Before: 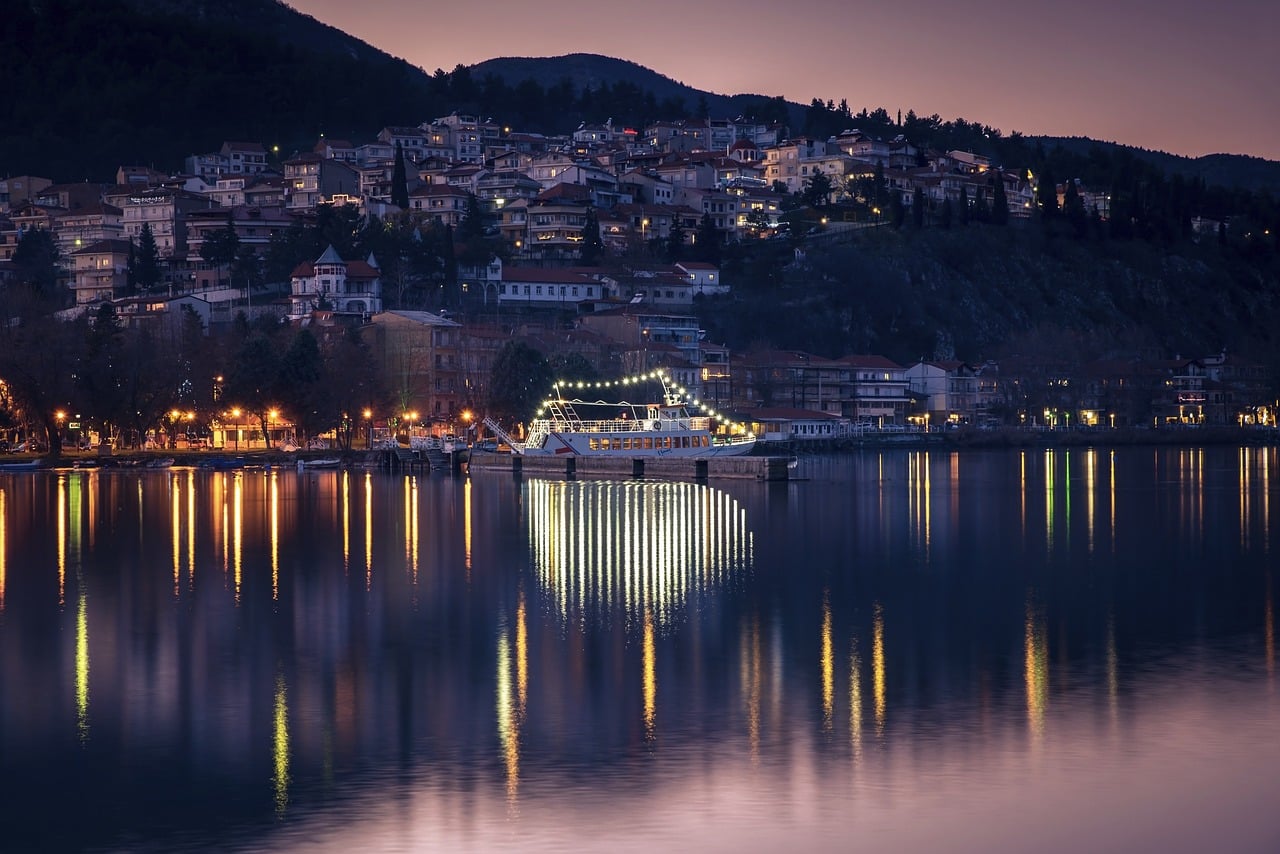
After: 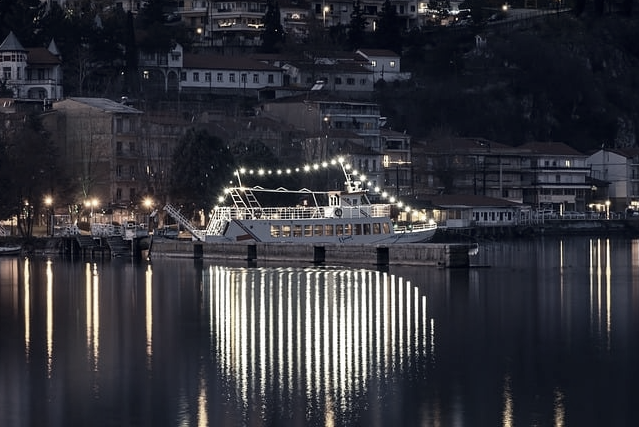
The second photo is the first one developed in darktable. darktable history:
color zones: curves: ch1 [(0, 0.153) (0.143, 0.15) (0.286, 0.151) (0.429, 0.152) (0.571, 0.152) (0.714, 0.151) (0.857, 0.151) (1, 0.153)]
color contrast: green-magenta contrast 0.8, blue-yellow contrast 1.1, unbound 0
contrast brightness saturation: contrast 0.05
crop: left 25%, top 25%, right 25%, bottom 25%
